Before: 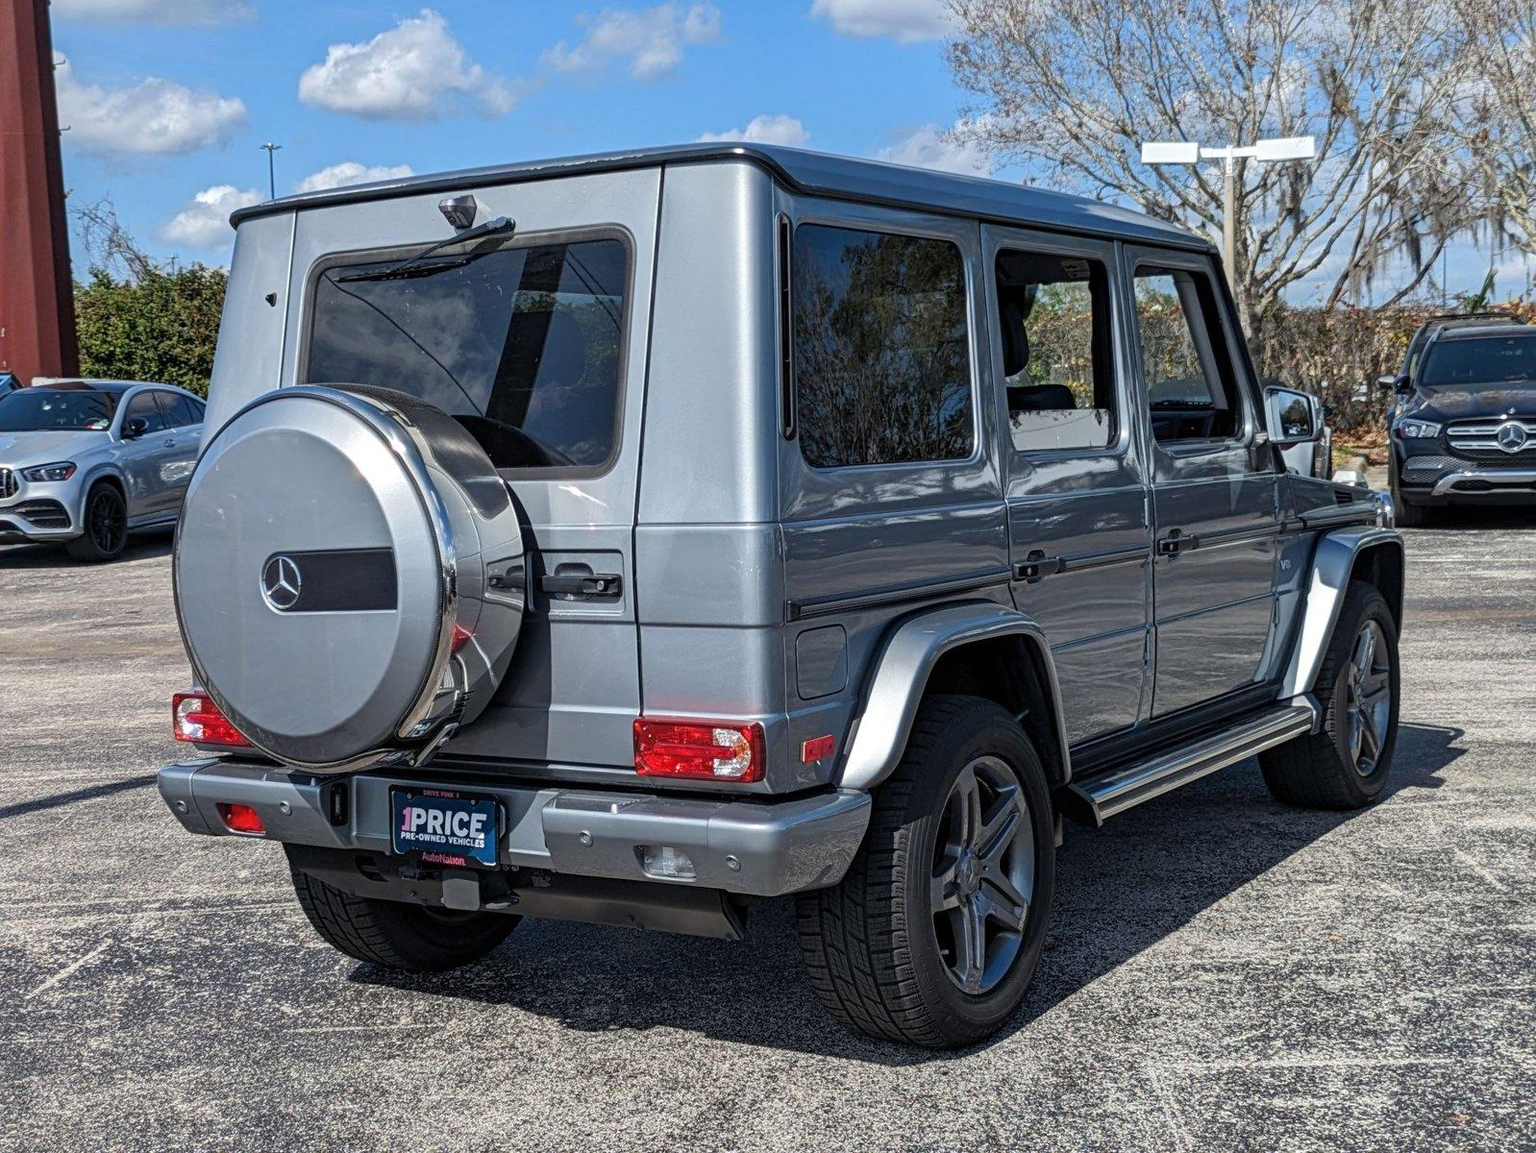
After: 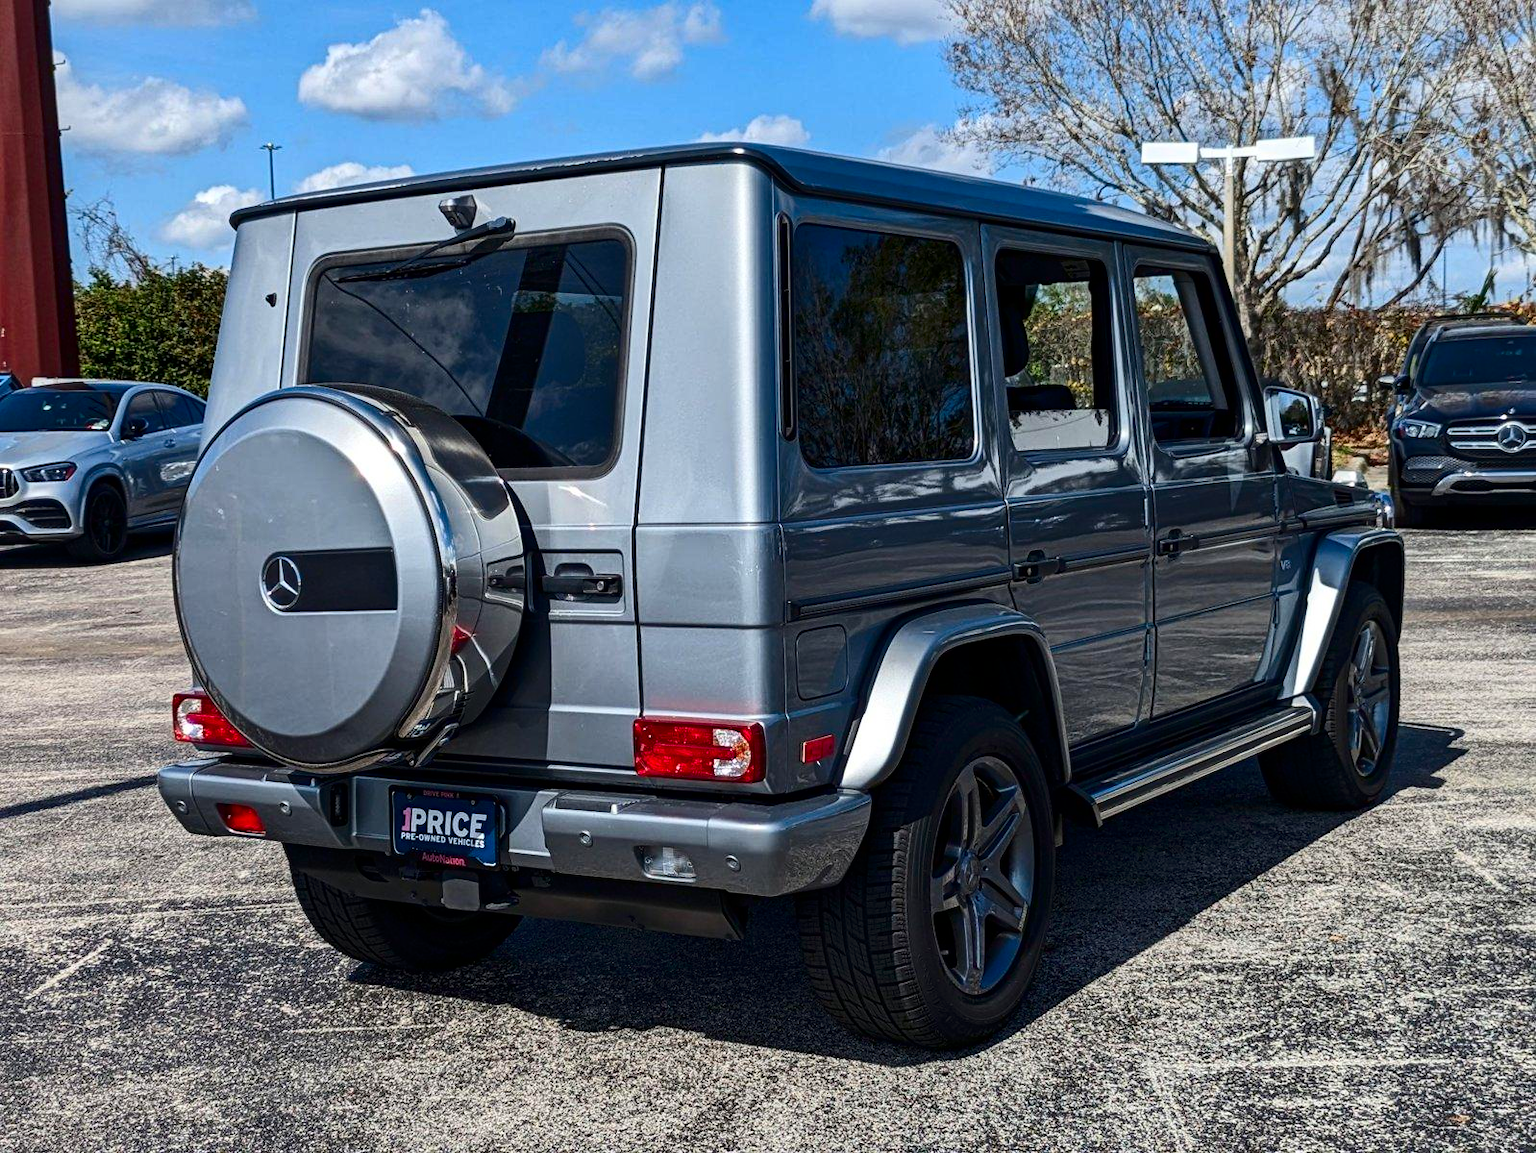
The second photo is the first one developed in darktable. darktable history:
contrast brightness saturation: contrast 0.206, brightness -0.107, saturation 0.214
